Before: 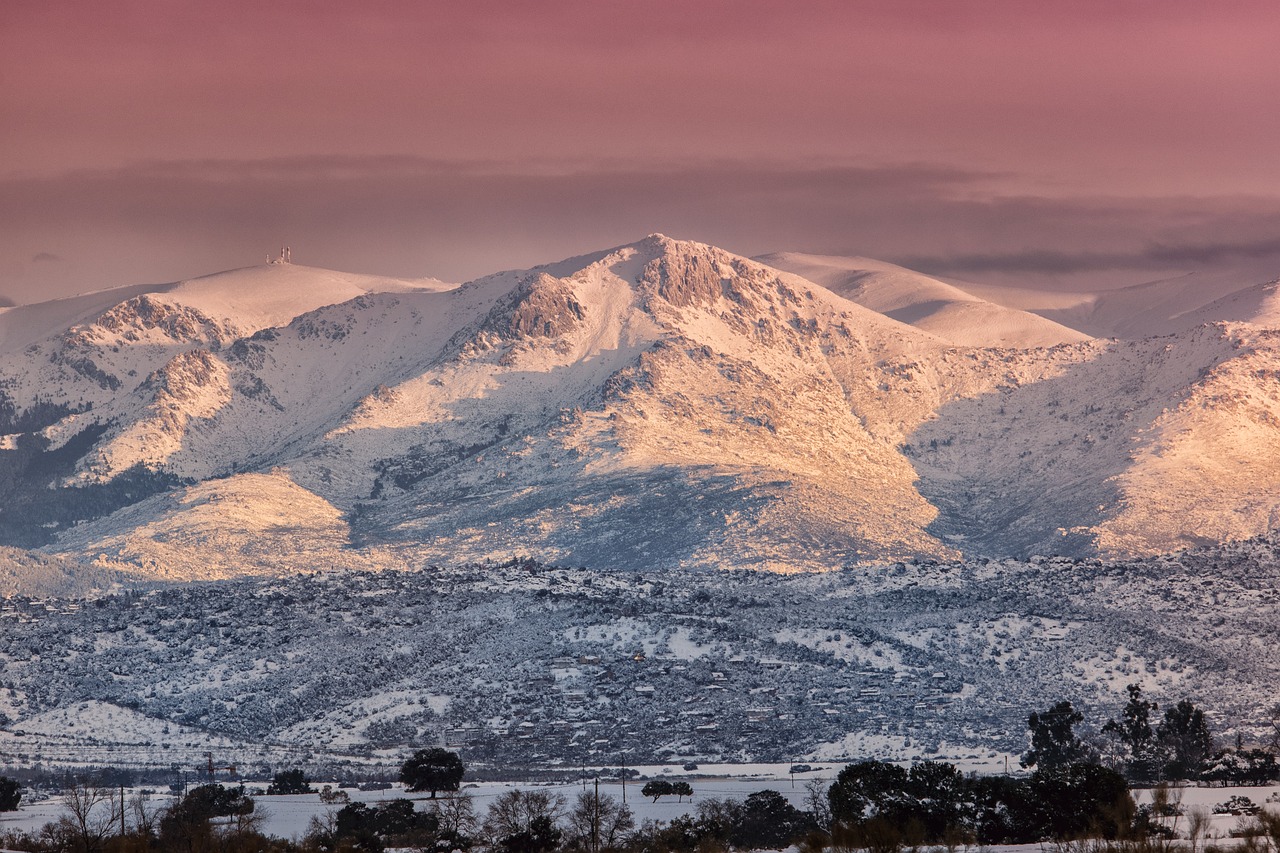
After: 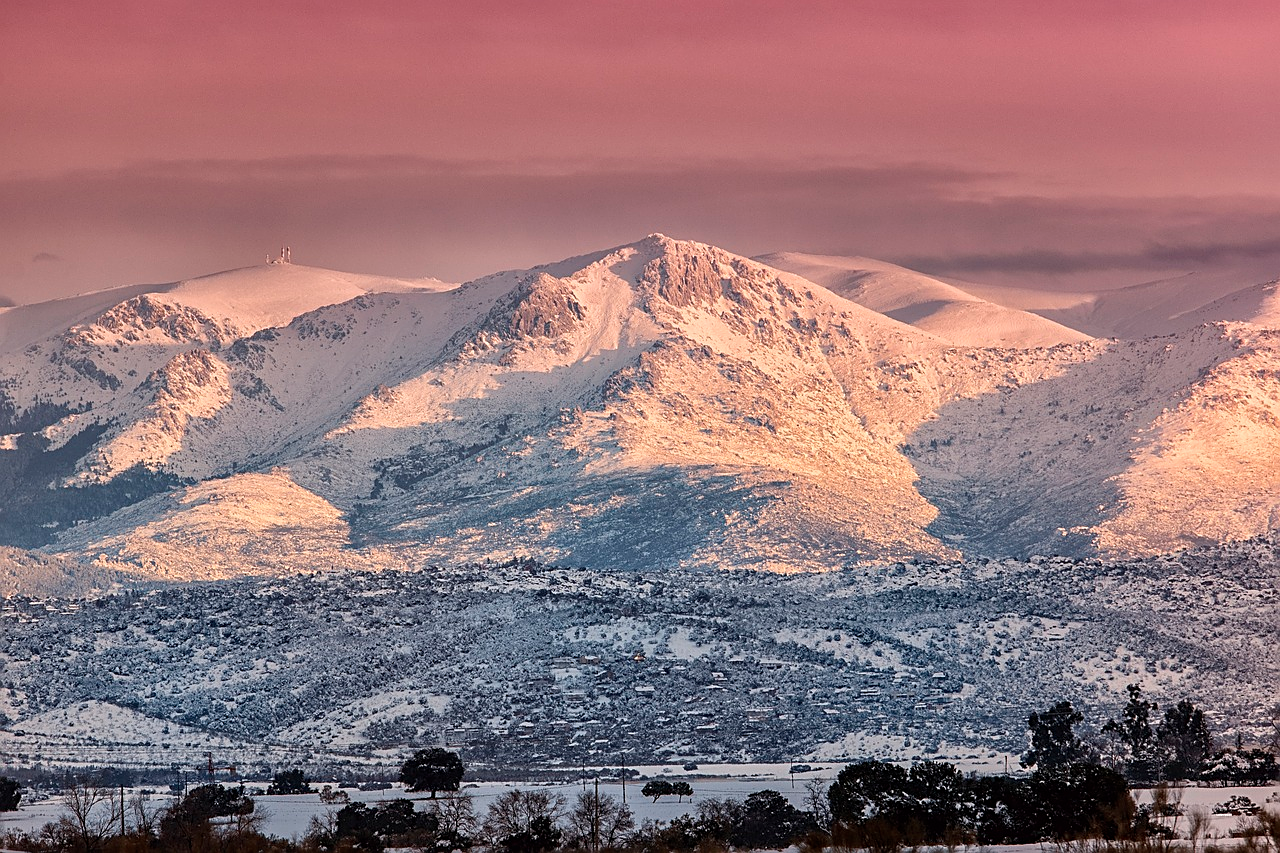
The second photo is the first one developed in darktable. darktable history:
sharpen: on, module defaults
exposure: exposure 0.078 EV, compensate highlight preservation false
